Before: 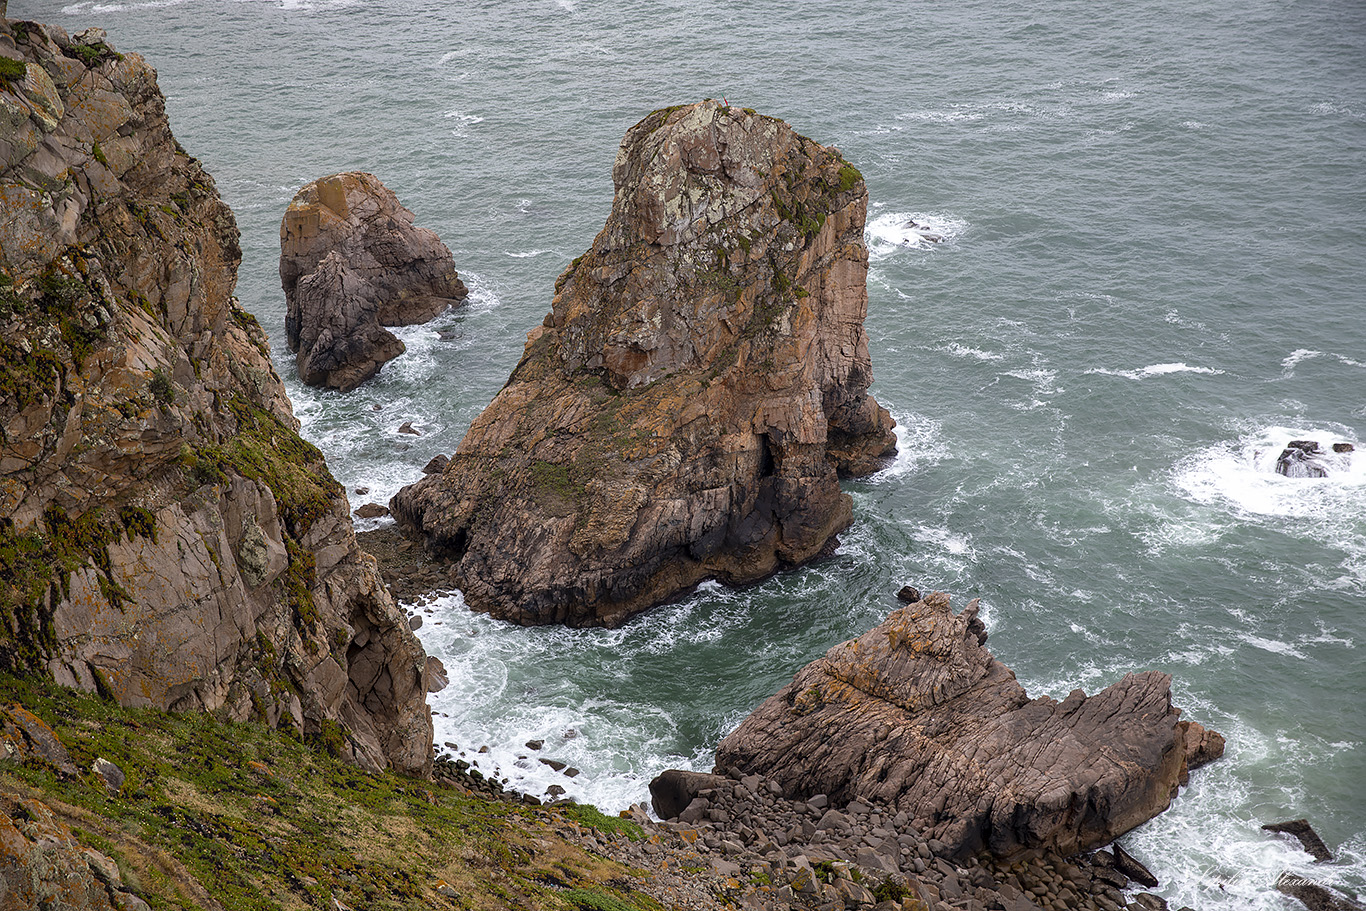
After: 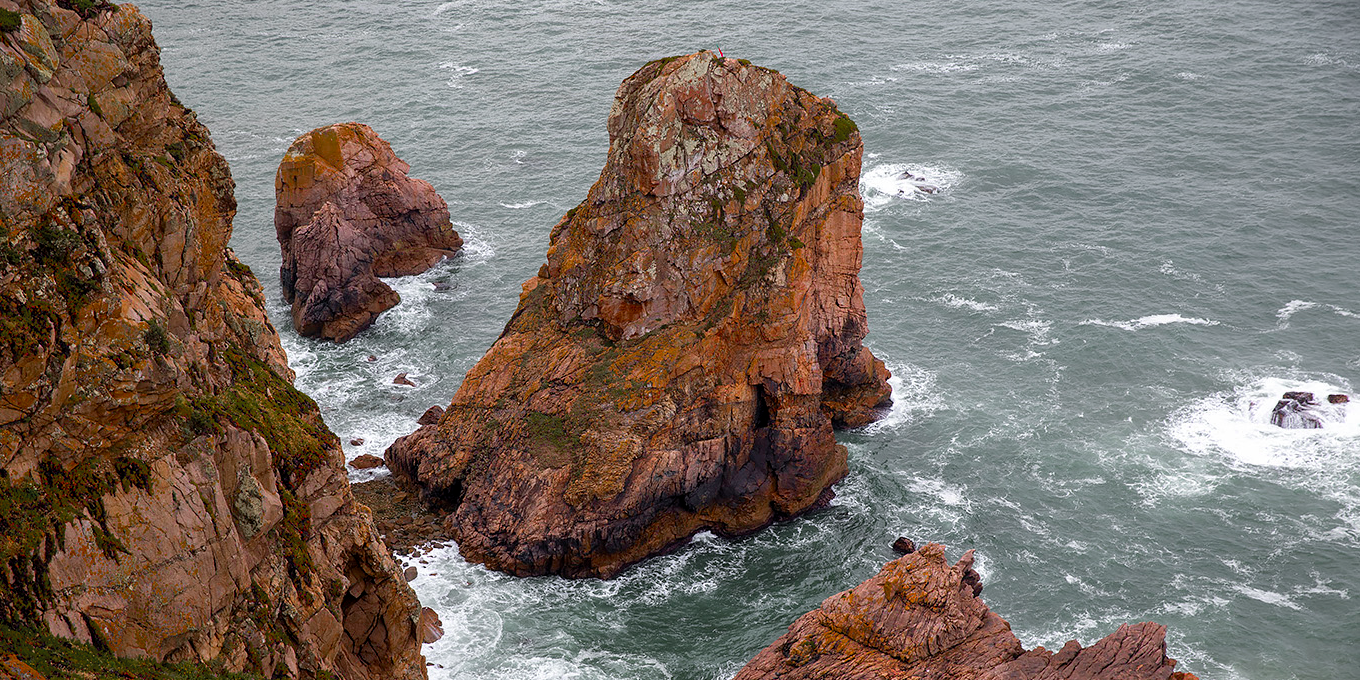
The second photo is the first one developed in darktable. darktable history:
color balance rgb: perceptual saturation grading › global saturation 30%, global vibrance 20%
color zones: curves: ch0 [(0, 0.48) (0.209, 0.398) (0.305, 0.332) (0.429, 0.493) (0.571, 0.5) (0.714, 0.5) (0.857, 0.5) (1, 0.48)]; ch1 [(0, 0.736) (0.143, 0.625) (0.225, 0.371) (0.429, 0.256) (0.571, 0.241) (0.714, 0.213) (0.857, 0.48) (1, 0.736)]; ch2 [(0, 0.448) (0.143, 0.498) (0.286, 0.5) (0.429, 0.5) (0.571, 0.5) (0.714, 0.5) (0.857, 0.5) (1, 0.448)]
crop: left 0.387%, top 5.469%, bottom 19.809%
